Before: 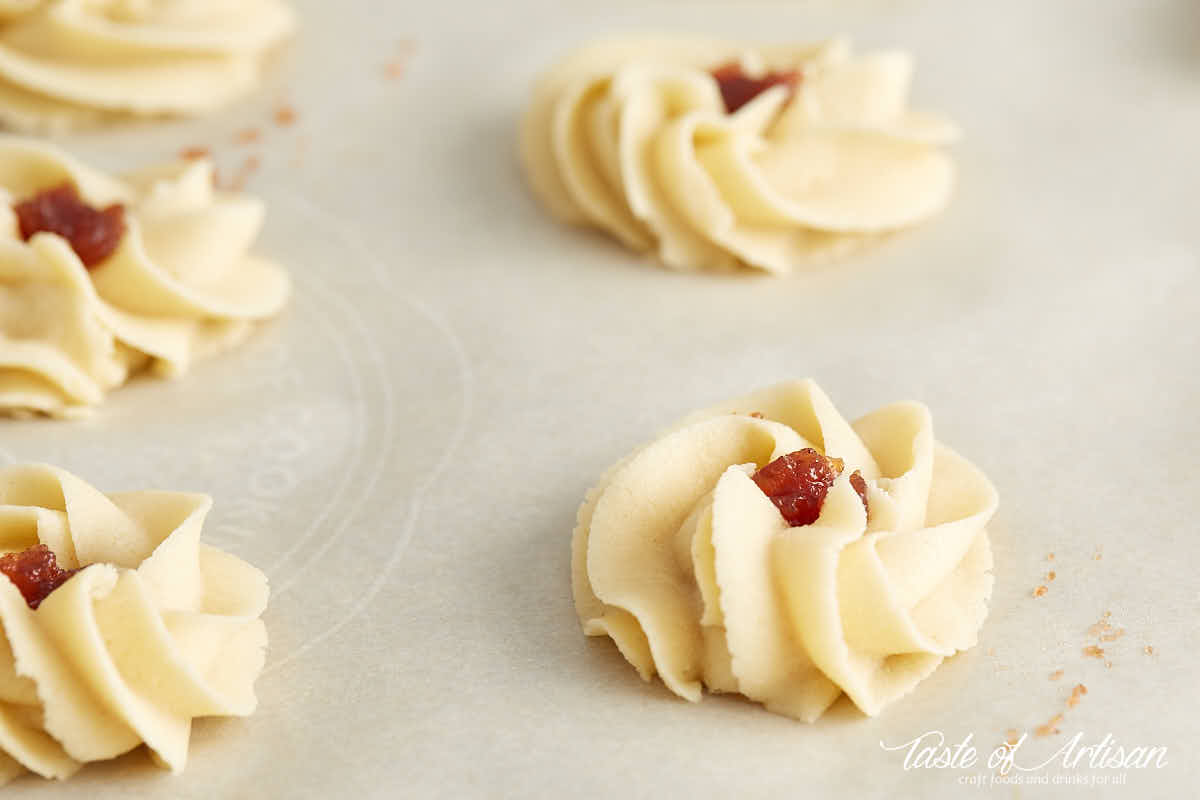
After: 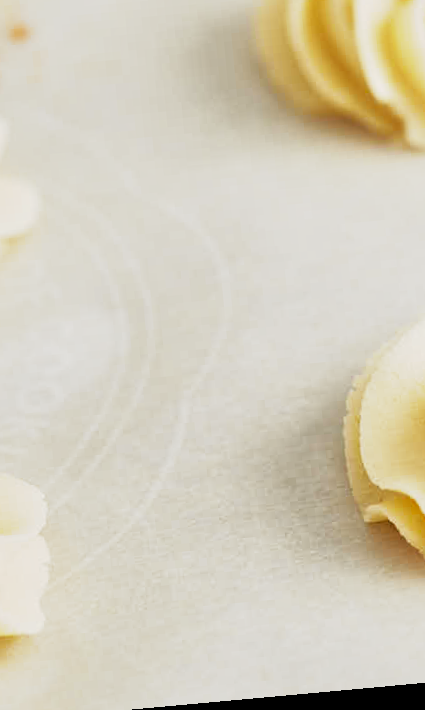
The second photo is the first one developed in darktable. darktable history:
crop and rotate: left 21.77%, top 18.528%, right 44.676%, bottom 2.997%
local contrast: mode bilateral grid, contrast 30, coarseness 25, midtone range 0.2
base curve: curves: ch0 [(0, 0) (0.088, 0.125) (0.176, 0.251) (0.354, 0.501) (0.613, 0.749) (1, 0.877)], preserve colors none
rgb levels: levels [[0.013, 0.434, 0.89], [0, 0.5, 1], [0, 0.5, 1]]
rotate and perspective: rotation -5.2°, automatic cropping off
shadows and highlights: on, module defaults
